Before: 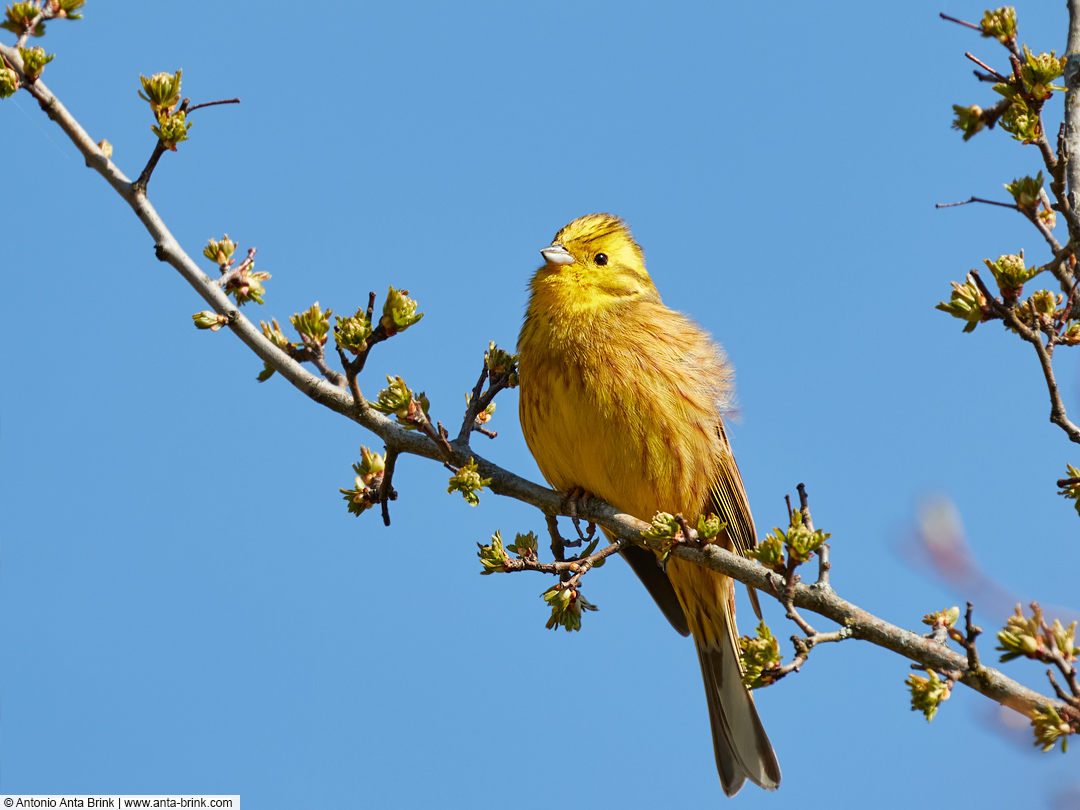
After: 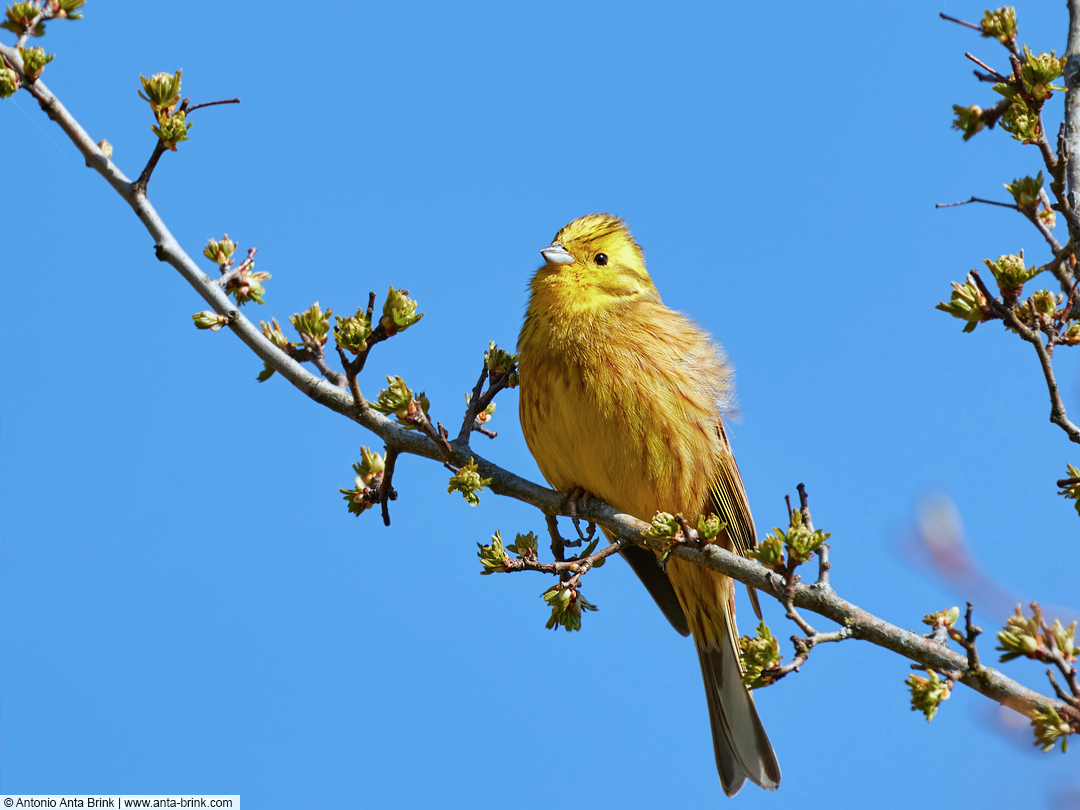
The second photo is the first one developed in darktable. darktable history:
color calibration: x 0.37, y 0.382, temperature 4315.68 K, saturation algorithm version 1 (2020)
